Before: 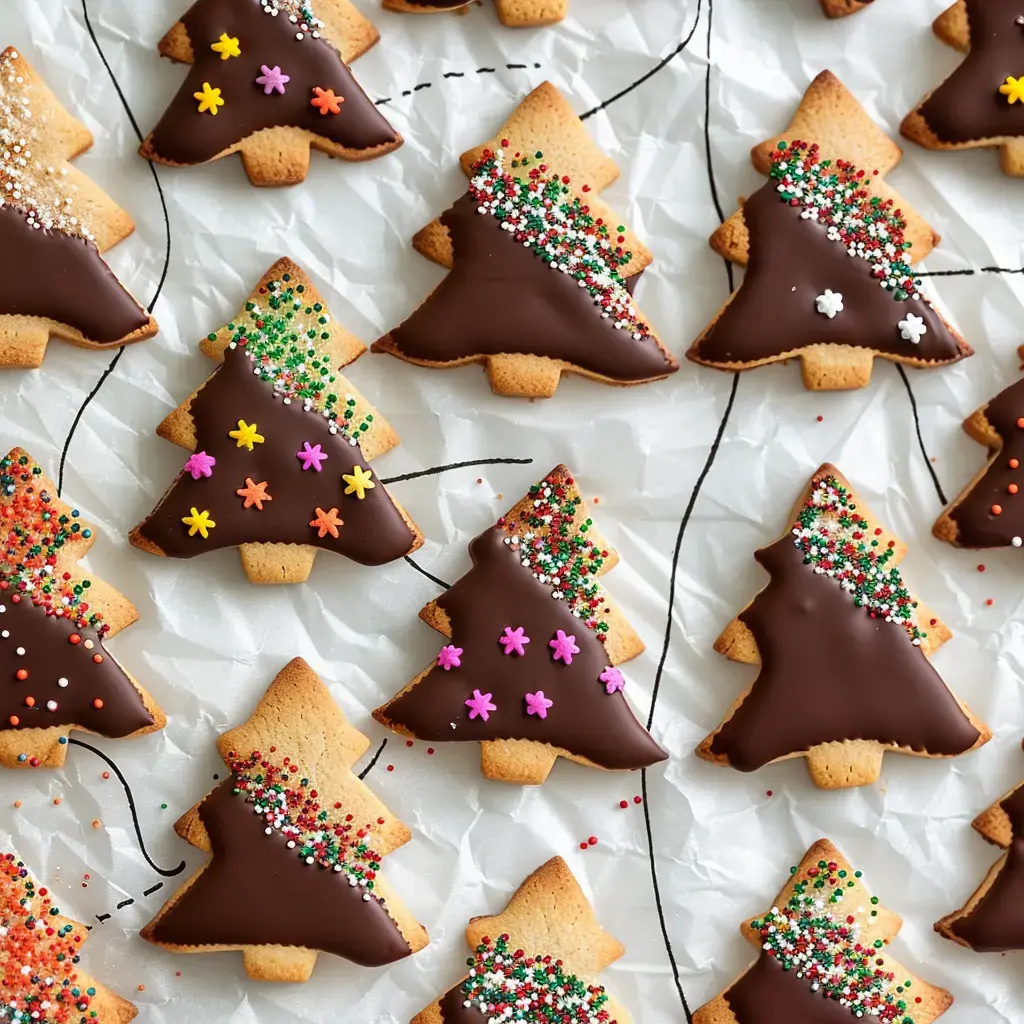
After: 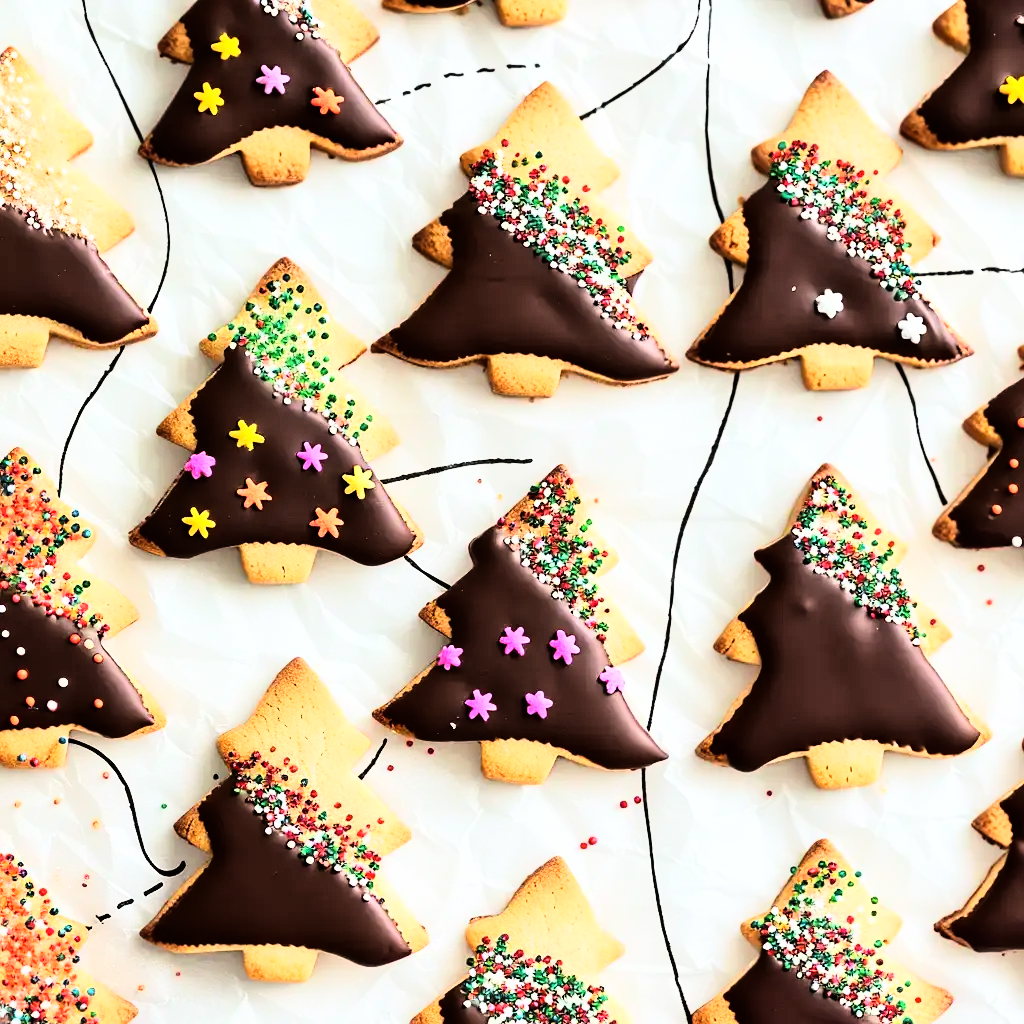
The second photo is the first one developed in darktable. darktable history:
grain: coarseness 0.81 ISO, strength 1.34%, mid-tones bias 0%
rgb curve: curves: ch0 [(0, 0) (0.21, 0.15) (0.24, 0.21) (0.5, 0.75) (0.75, 0.96) (0.89, 0.99) (1, 1)]; ch1 [(0, 0.02) (0.21, 0.13) (0.25, 0.2) (0.5, 0.67) (0.75, 0.9) (0.89, 0.97) (1, 1)]; ch2 [(0, 0.02) (0.21, 0.13) (0.25, 0.2) (0.5, 0.67) (0.75, 0.9) (0.89, 0.97) (1, 1)], compensate middle gray true
